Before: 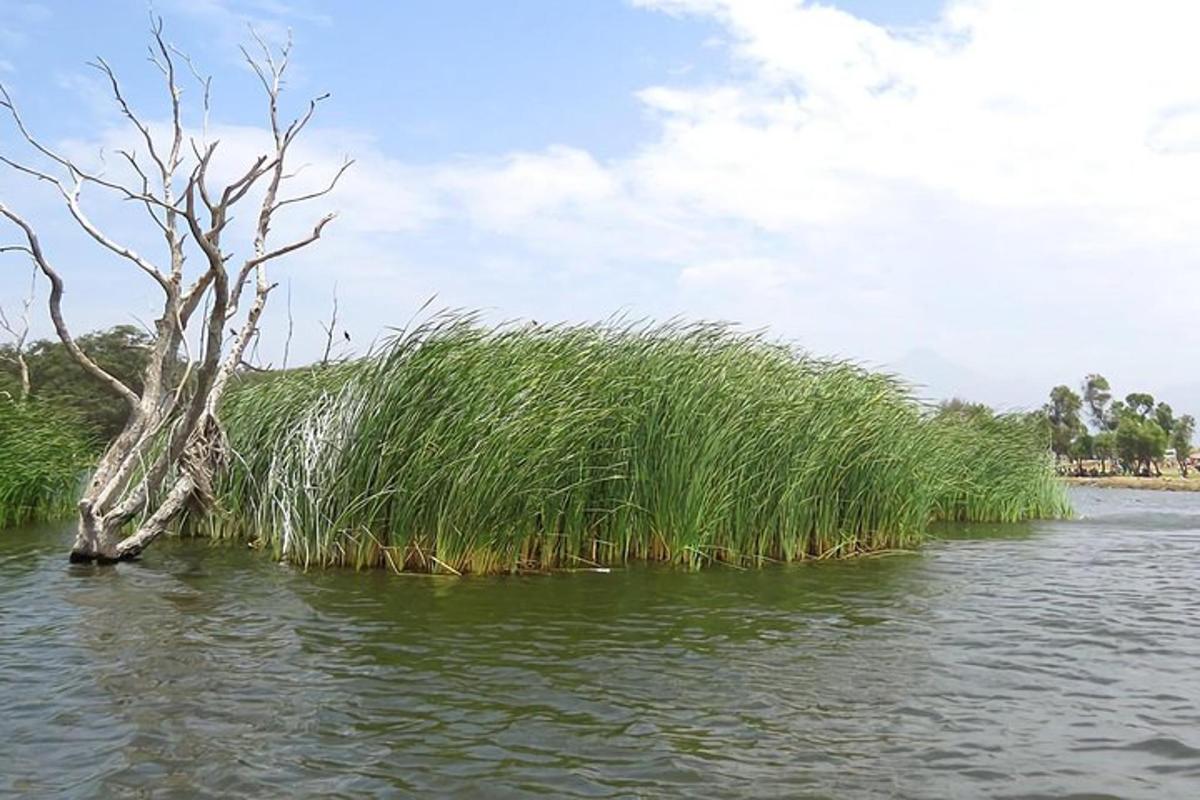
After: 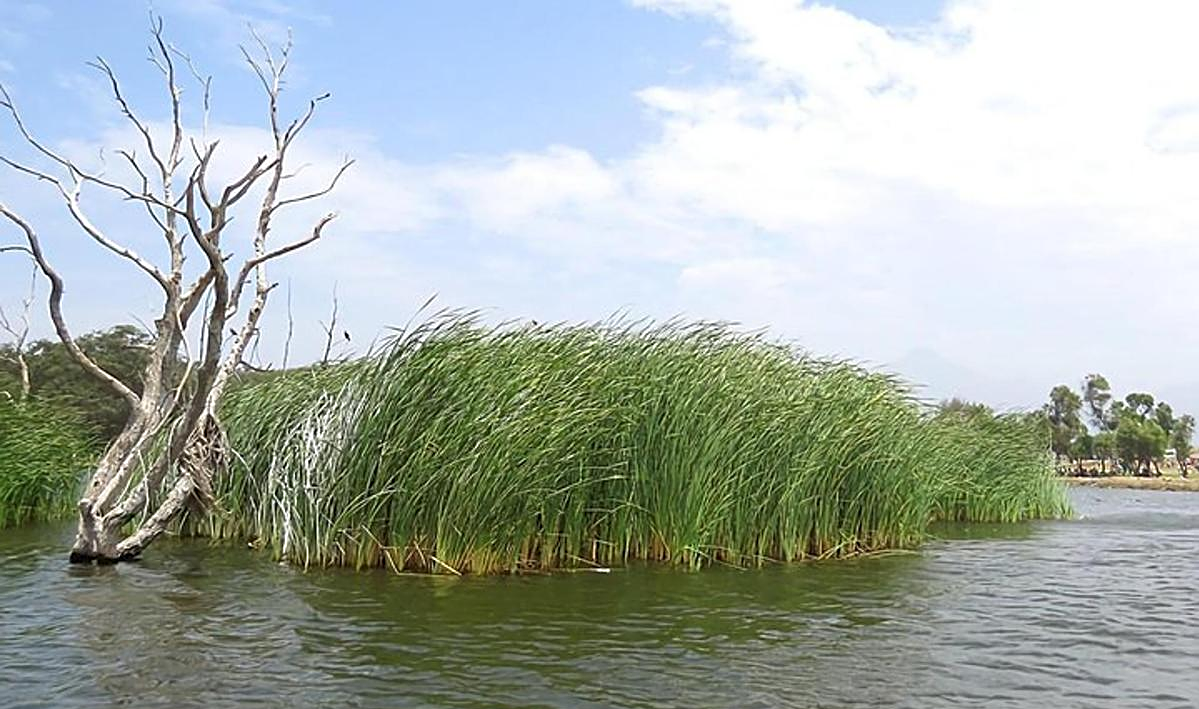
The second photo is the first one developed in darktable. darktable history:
crop and rotate: top 0%, bottom 11.372%
sharpen: on, module defaults
